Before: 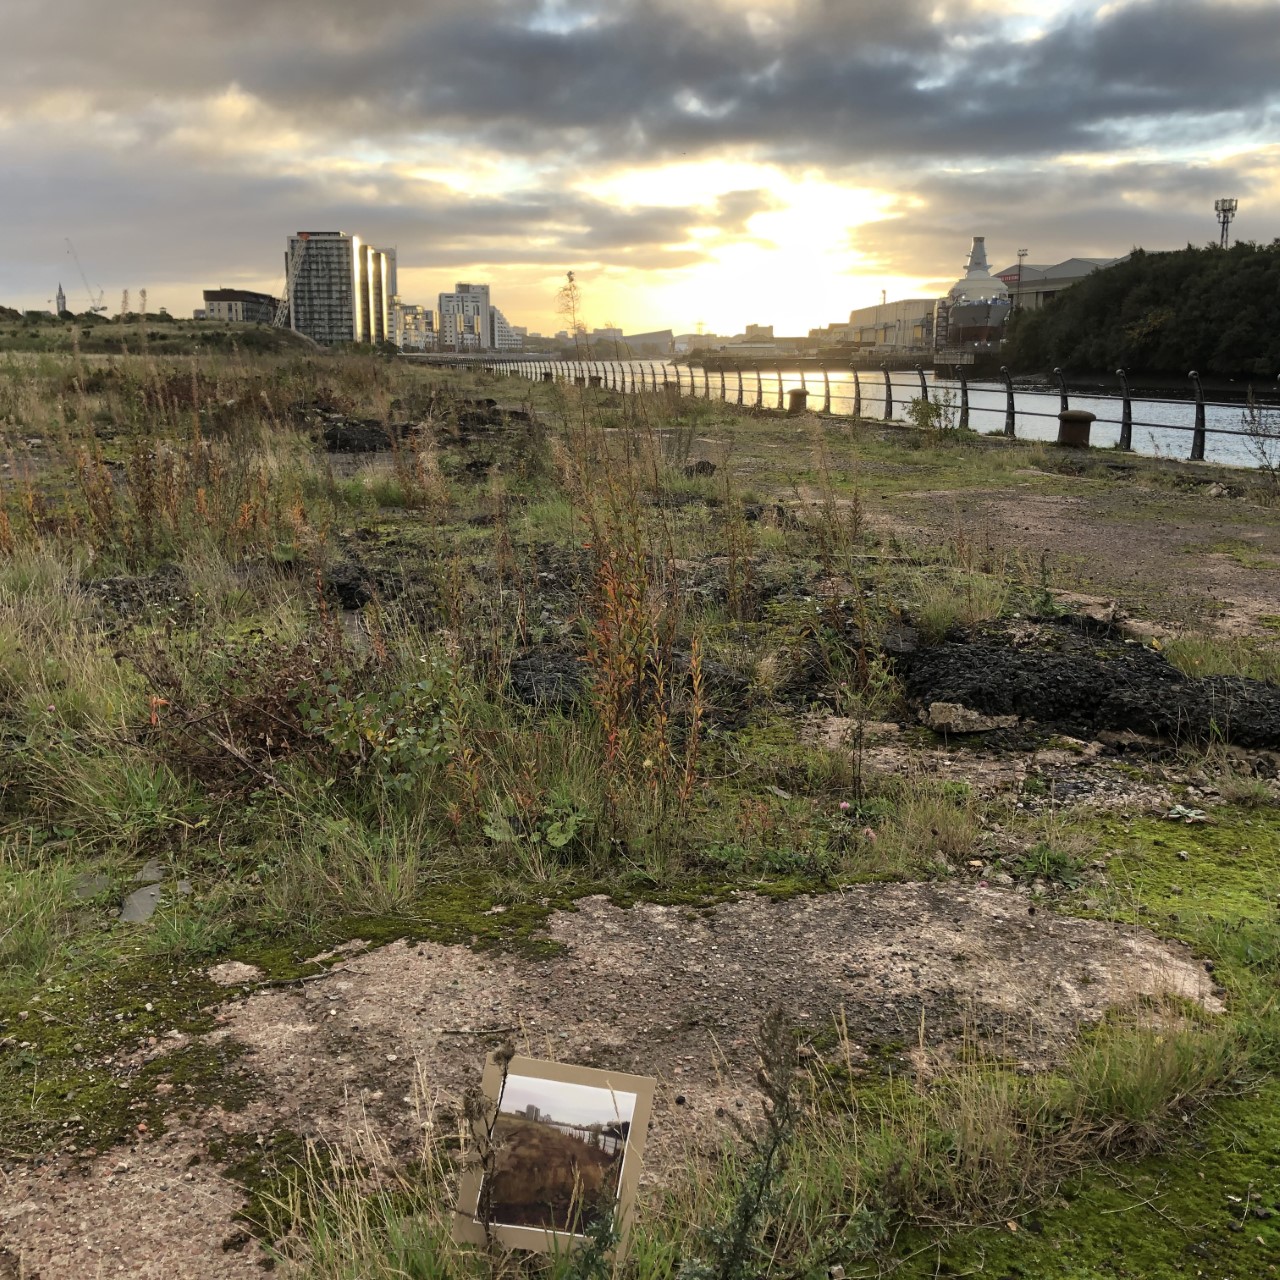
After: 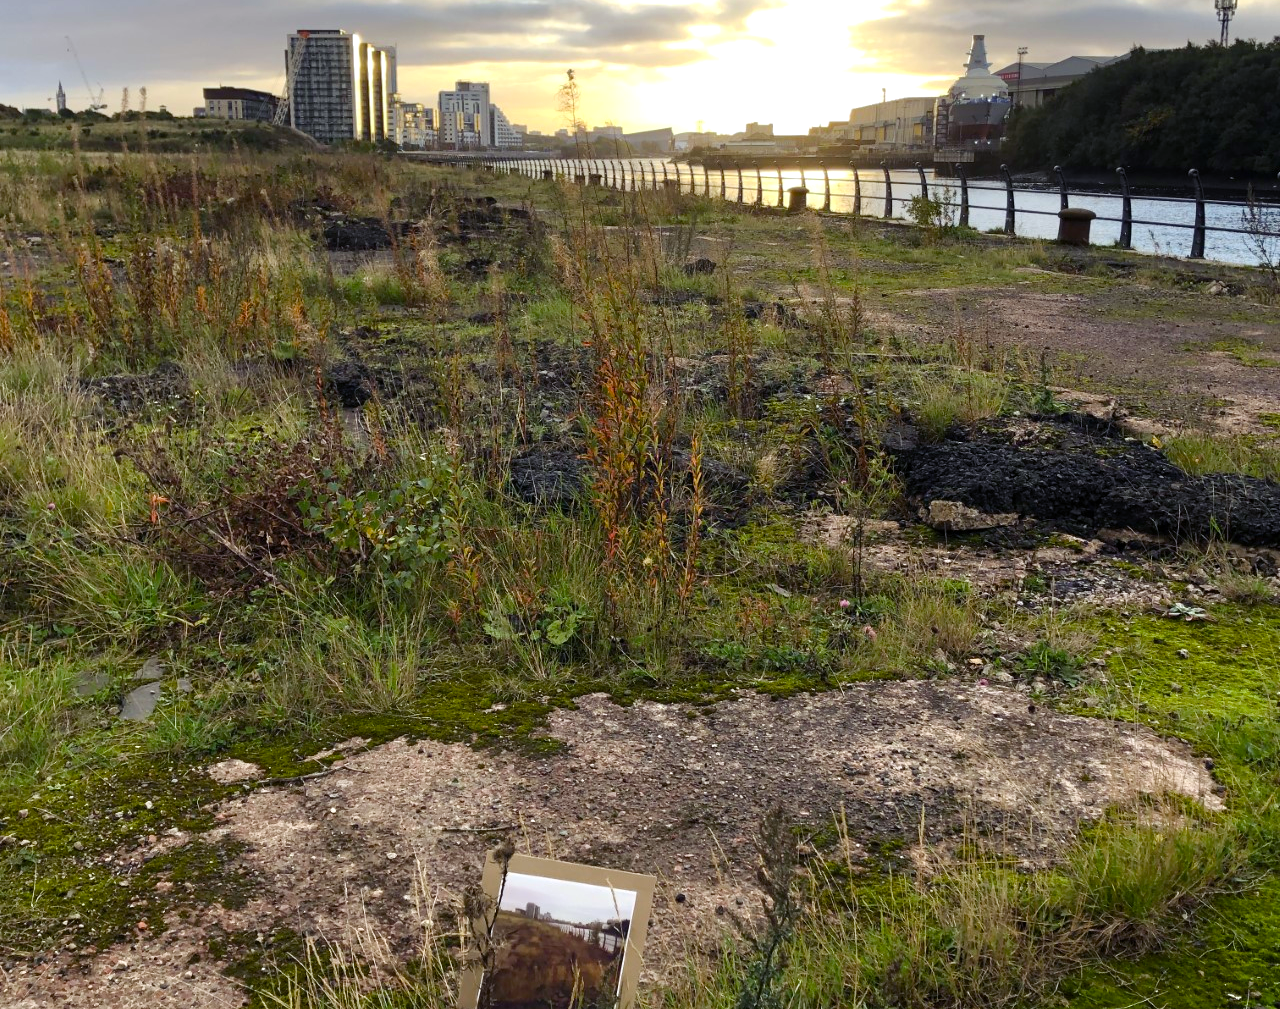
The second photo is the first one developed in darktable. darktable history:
color balance rgb: shadows lift › luminance -21.633%, shadows lift › chroma 6.577%, shadows lift › hue 270.71°, highlights gain › luminance 16.964%, highlights gain › chroma 2.909%, highlights gain › hue 259.73°, perceptual saturation grading › global saturation 35.015%, perceptual saturation grading › highlights -25.529%, perceptual saturation grading › shadows 49.579%, global vibrance 9.65%
crop and rotate: top 15.803%, bottom 5.333%
